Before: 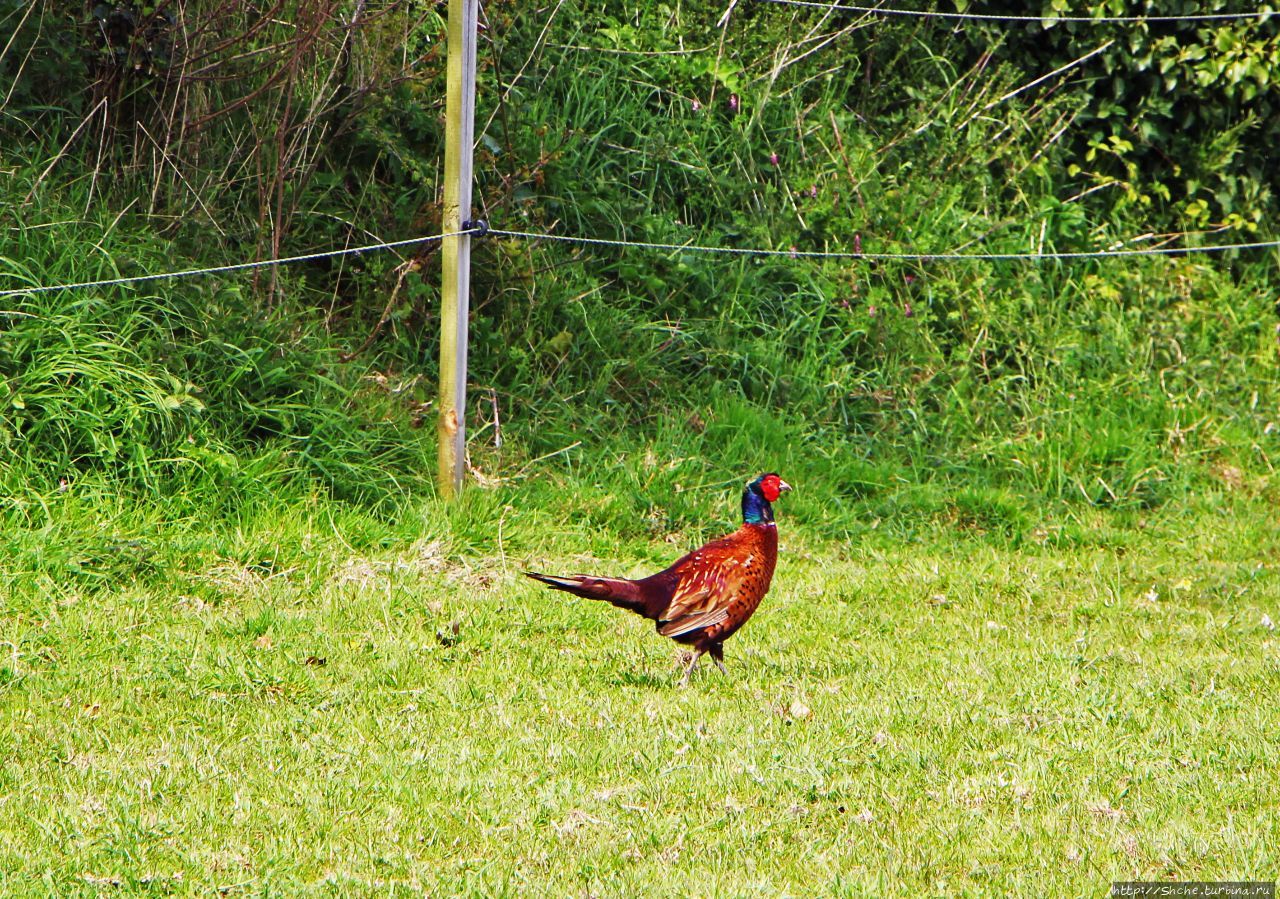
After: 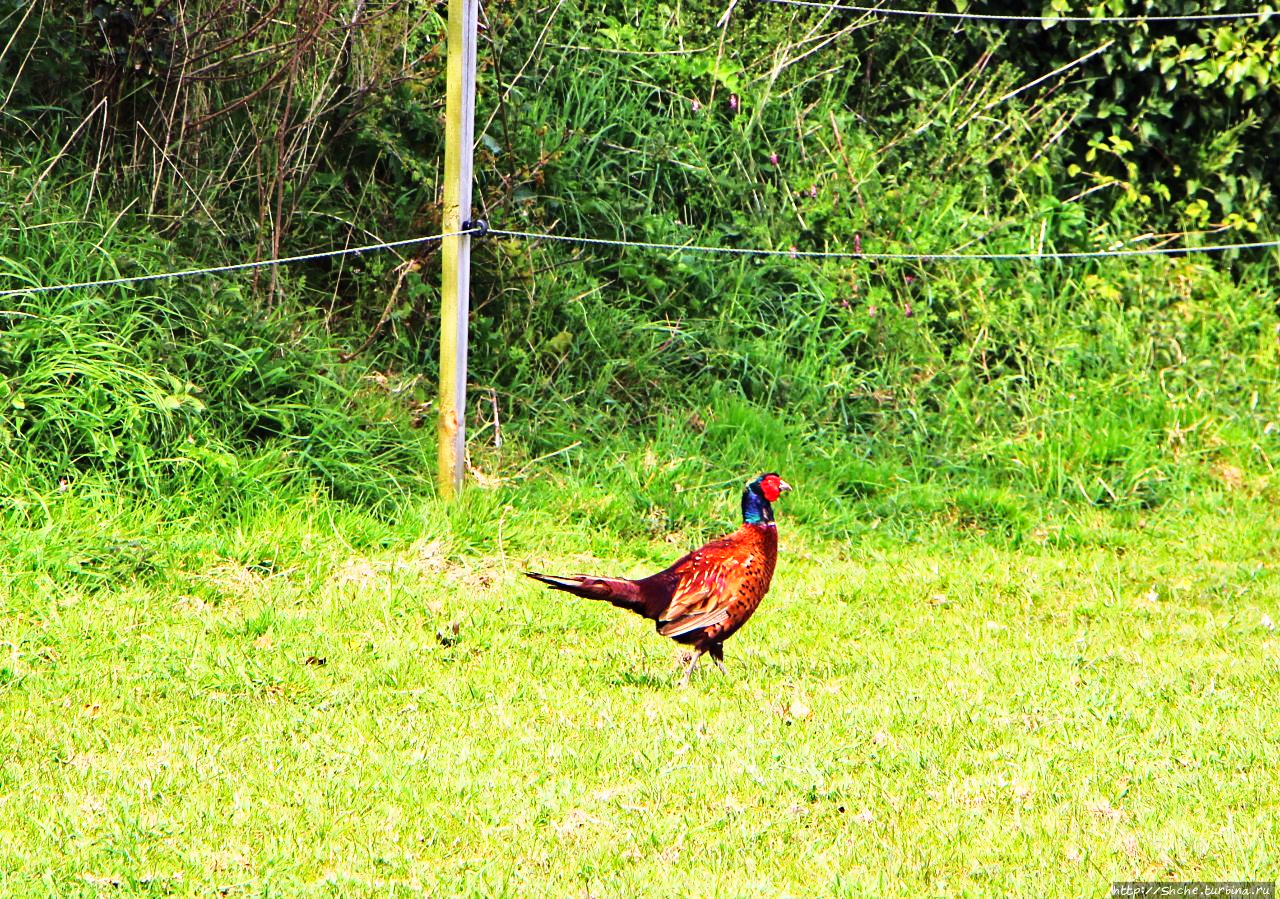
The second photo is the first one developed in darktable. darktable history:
haze removal: adaptive false
base curve: curves: ch0 [(0, 0) (0.028, 0.03) (0.121, 0.232) (0.46, 0.748) (0.859, 0.968) (1, 1)]
